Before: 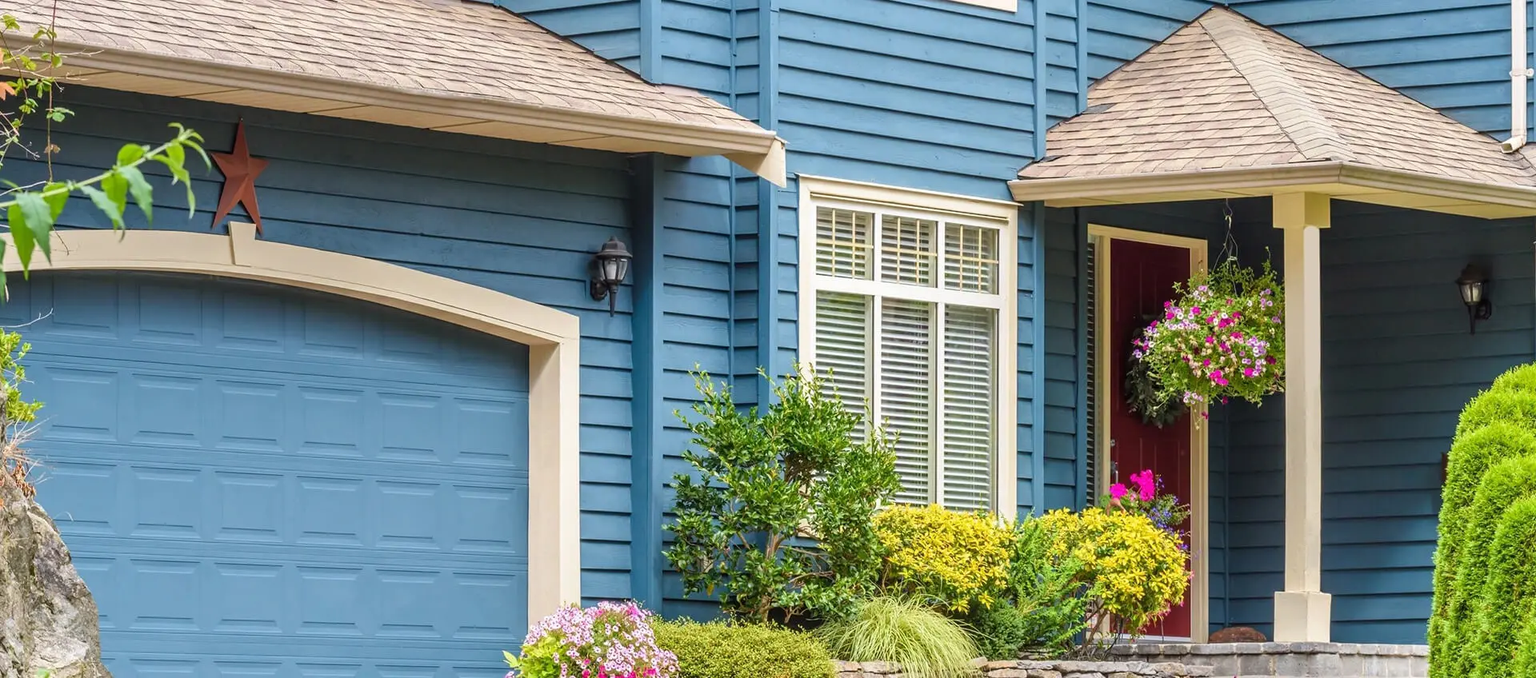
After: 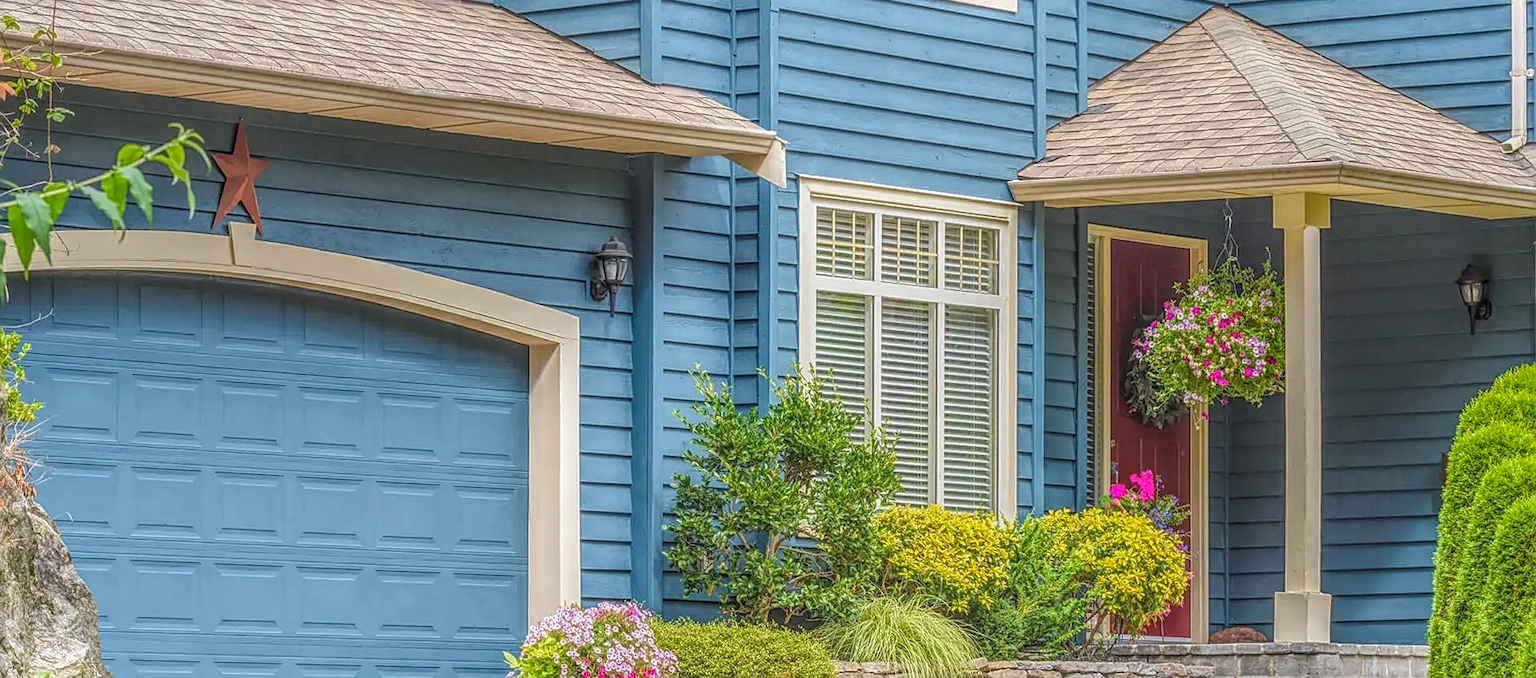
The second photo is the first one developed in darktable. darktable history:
local contrast: highlights 20%, shadows 23%, detail 200%, midtone range 0.2
sharpen: on, module defaults
